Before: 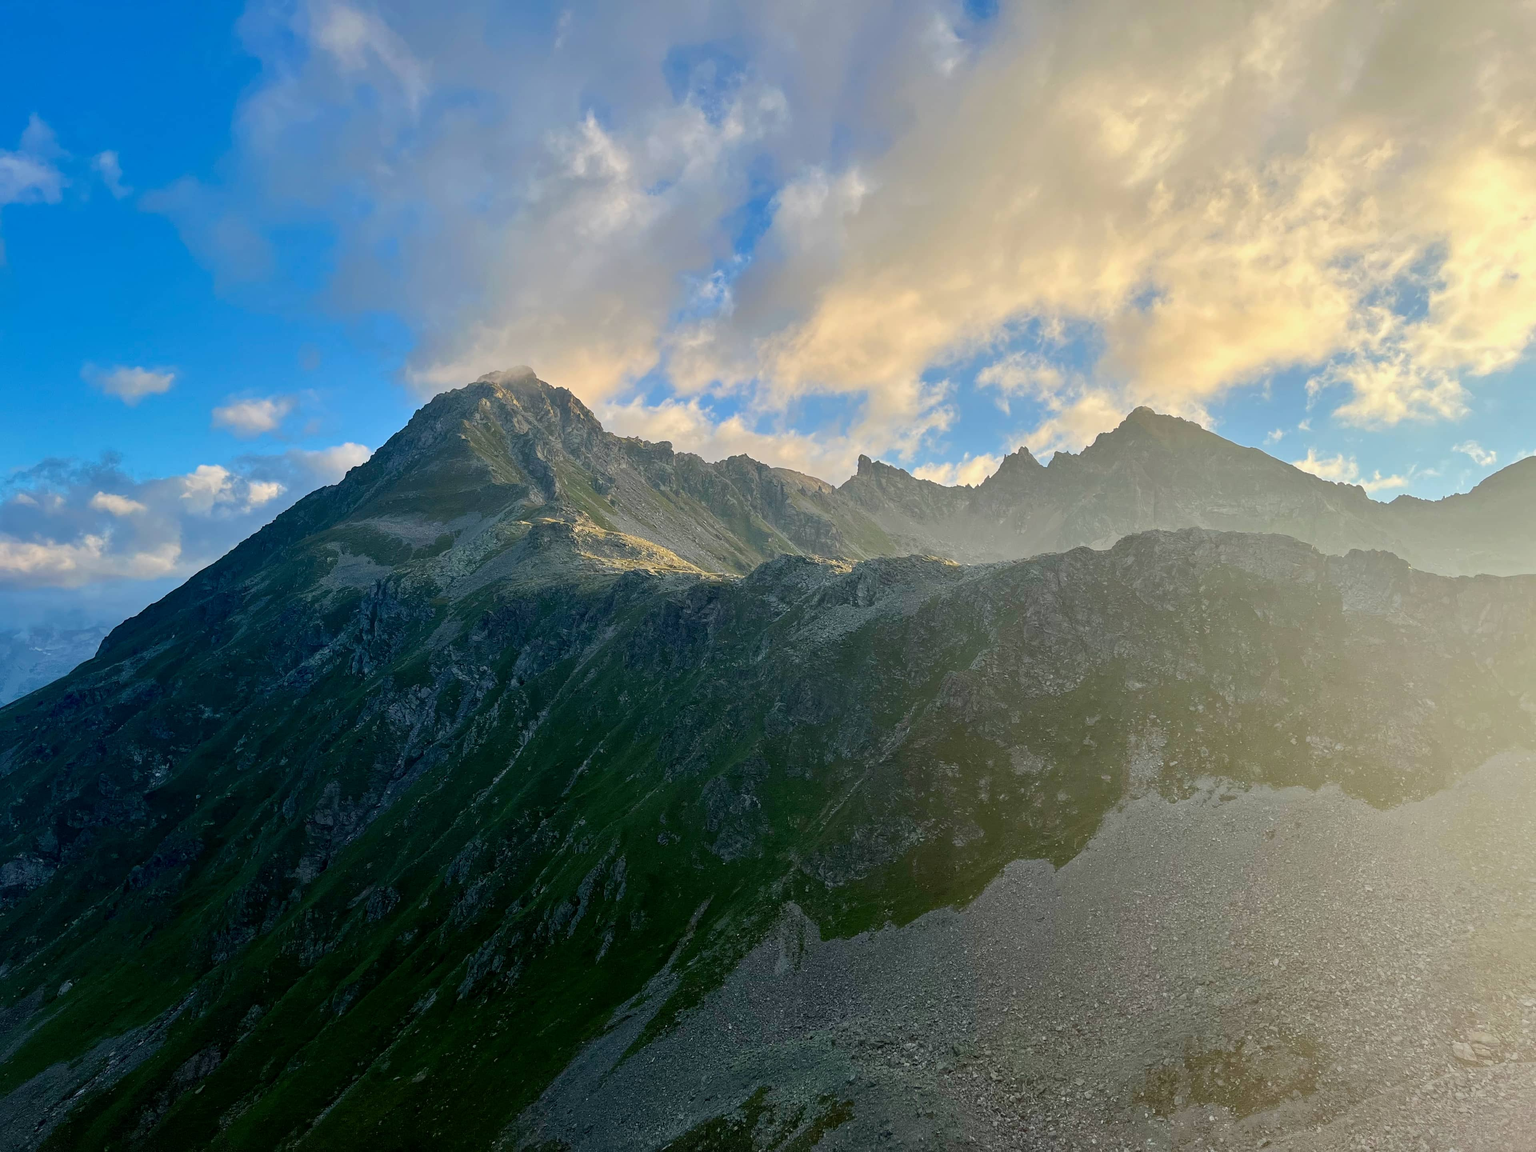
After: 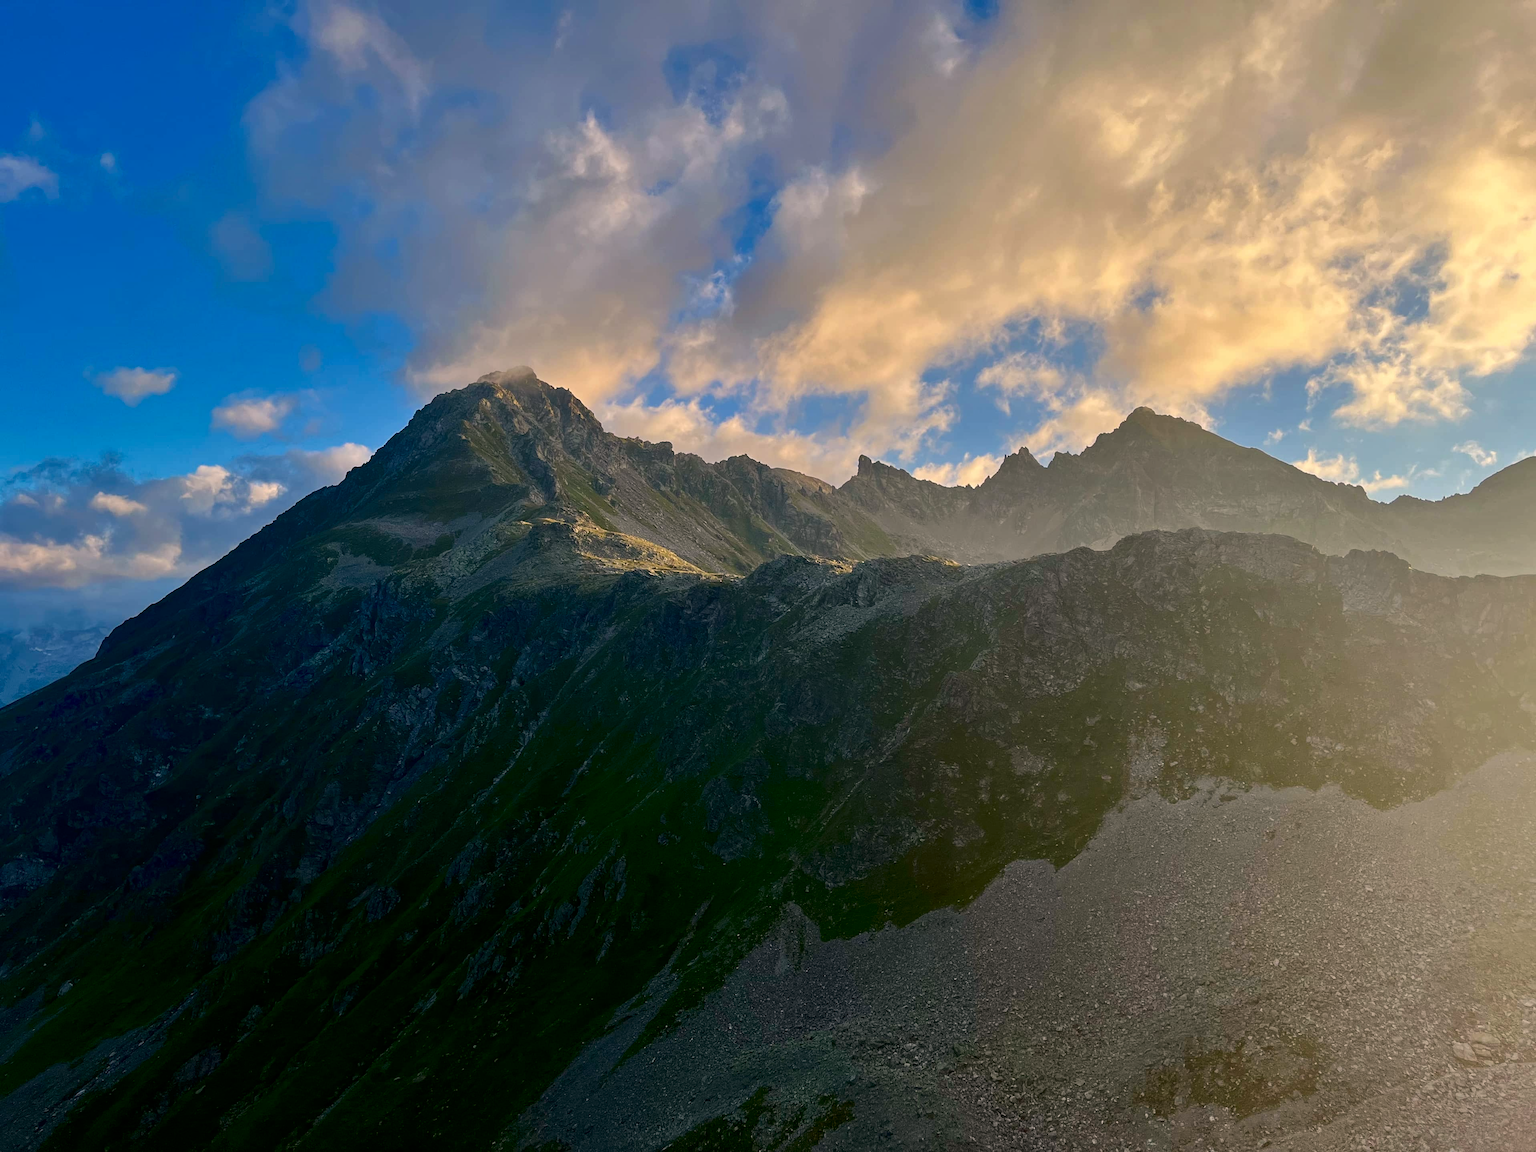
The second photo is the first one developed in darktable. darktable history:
contrast brightness saturation: brightness -0.2, saturation 0.08
color correction: highlights a* 7.34, highlights b* 4.37
